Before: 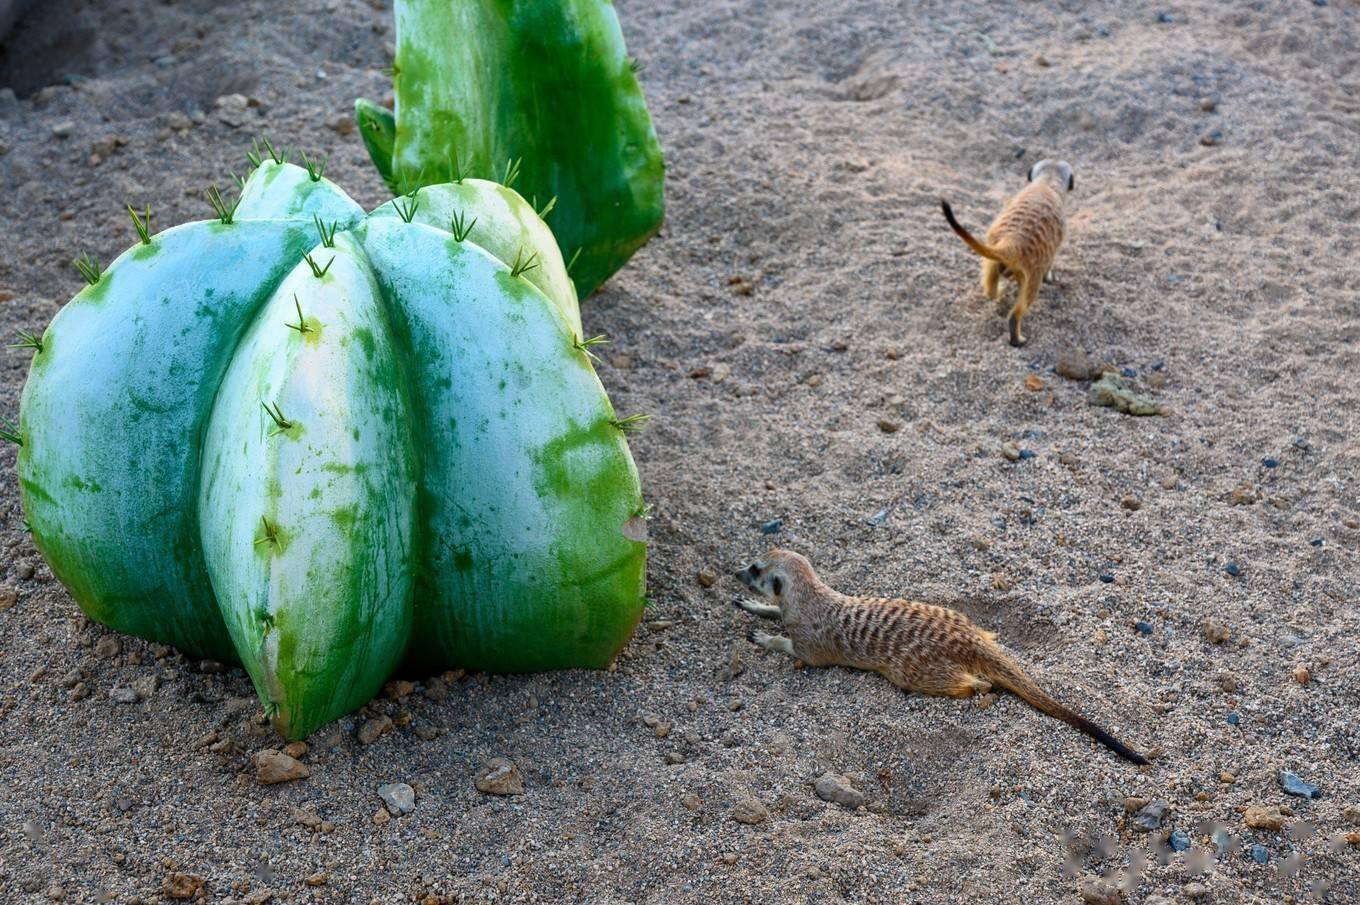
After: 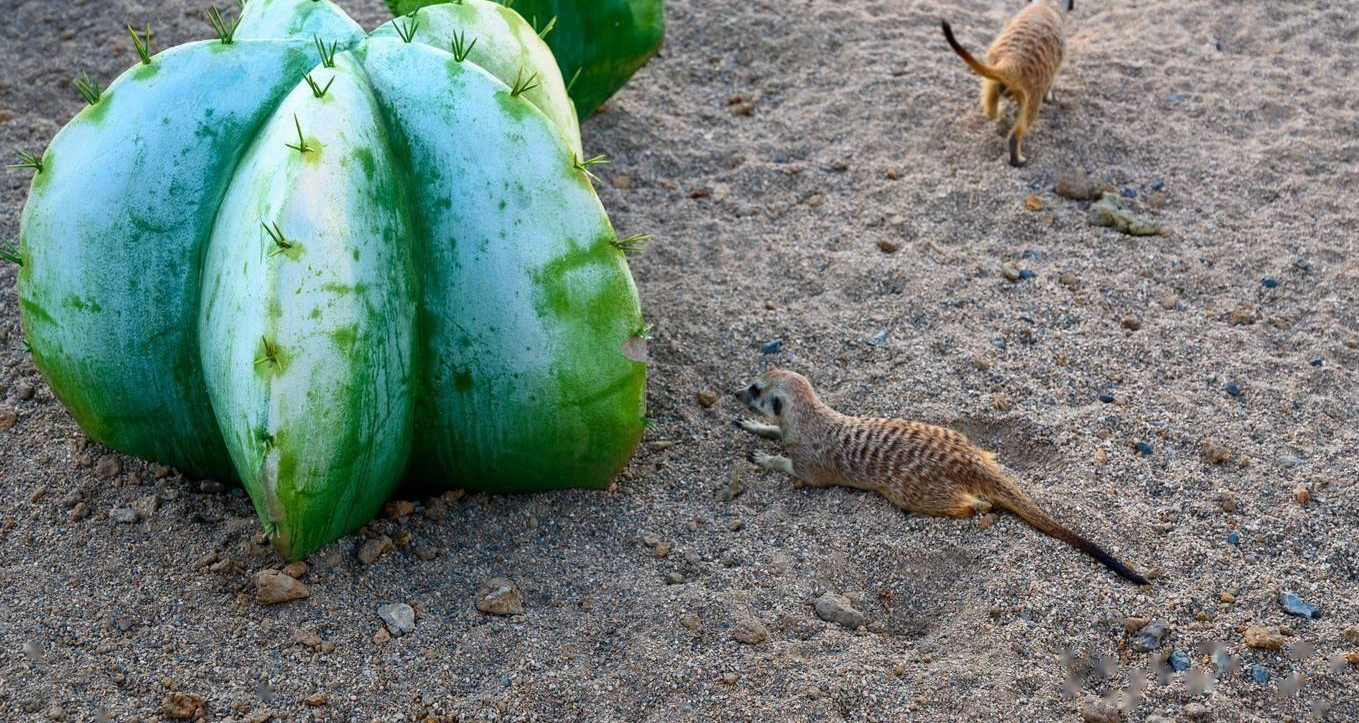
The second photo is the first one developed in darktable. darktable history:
crop and rotate: top 20.091%
